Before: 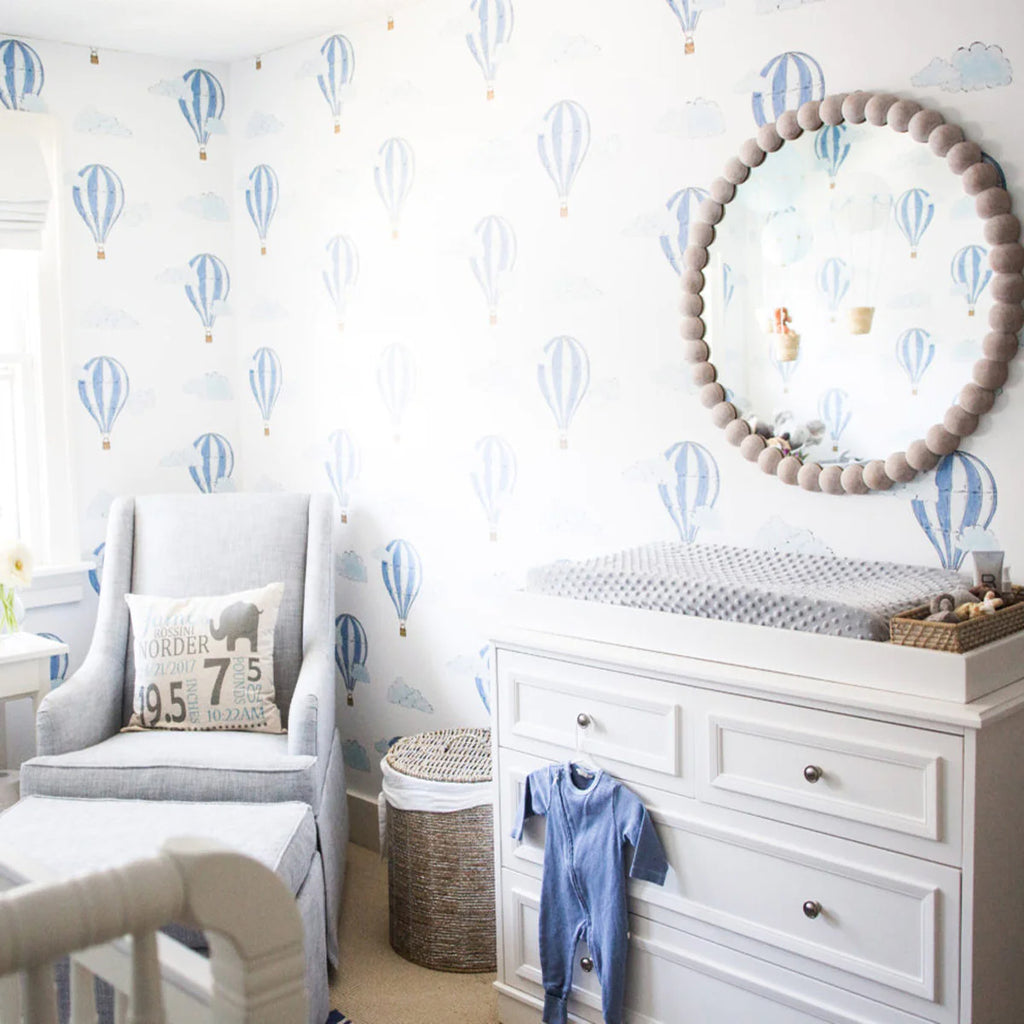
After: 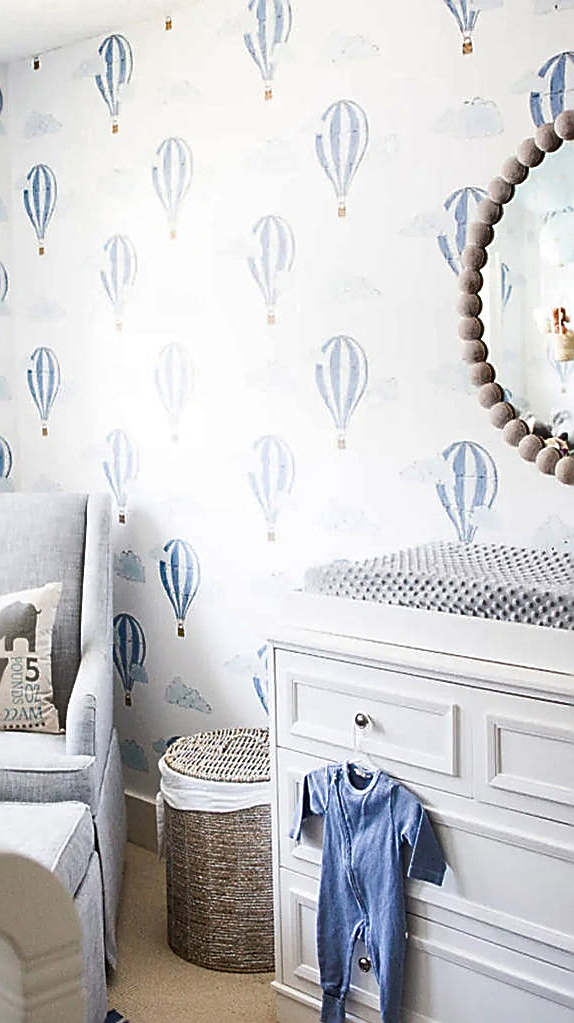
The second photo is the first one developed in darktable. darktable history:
shadows and highlights: low approximation 0.01, soften with gaussian
crop: left 21.763%, right 22.09%, bottom 0.011%
sharpen: radius 1.667, amount 1.303
